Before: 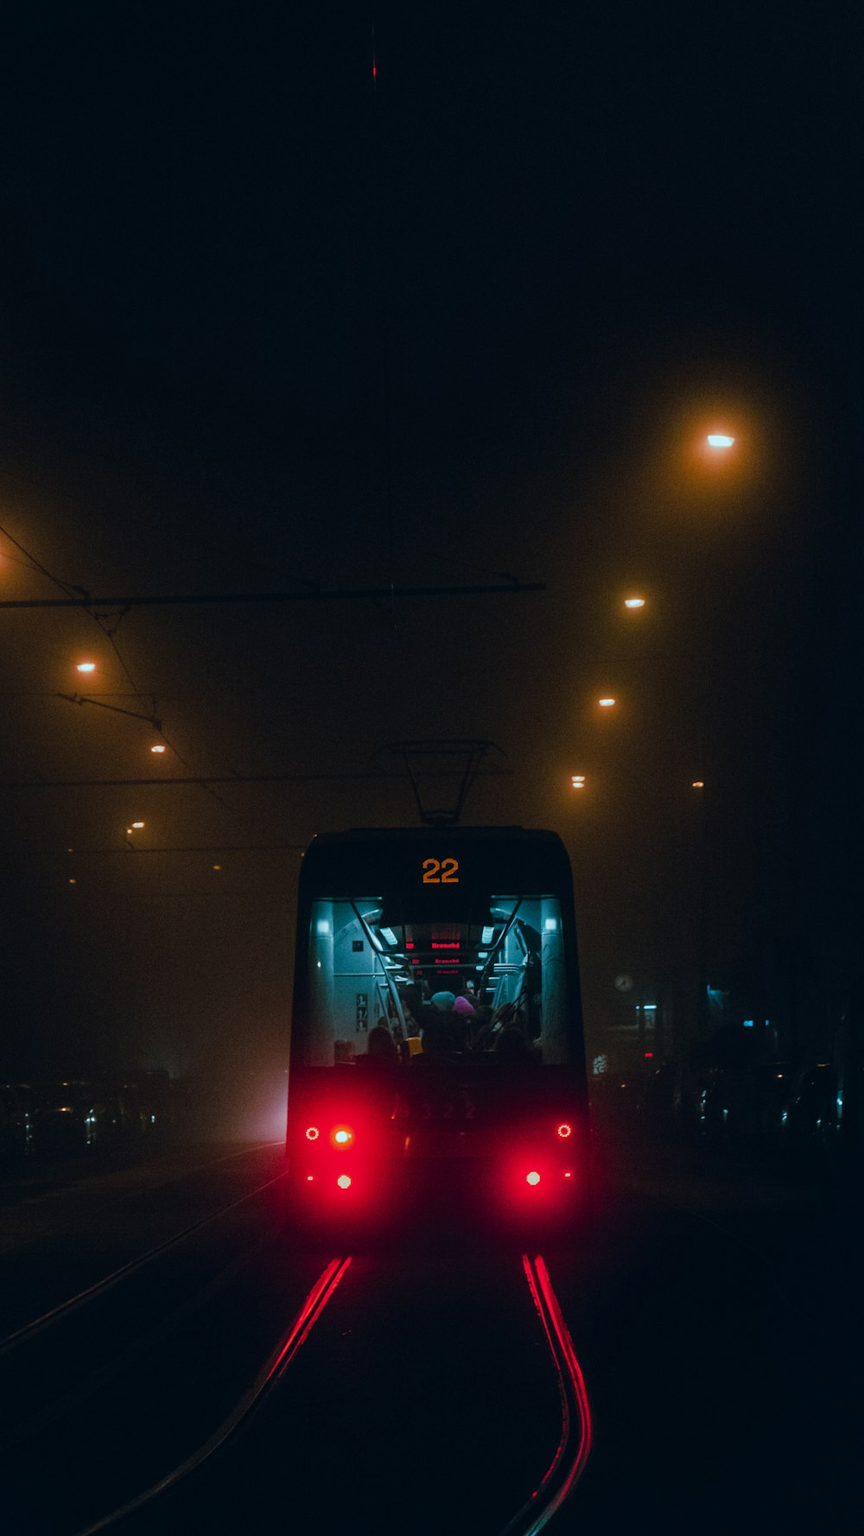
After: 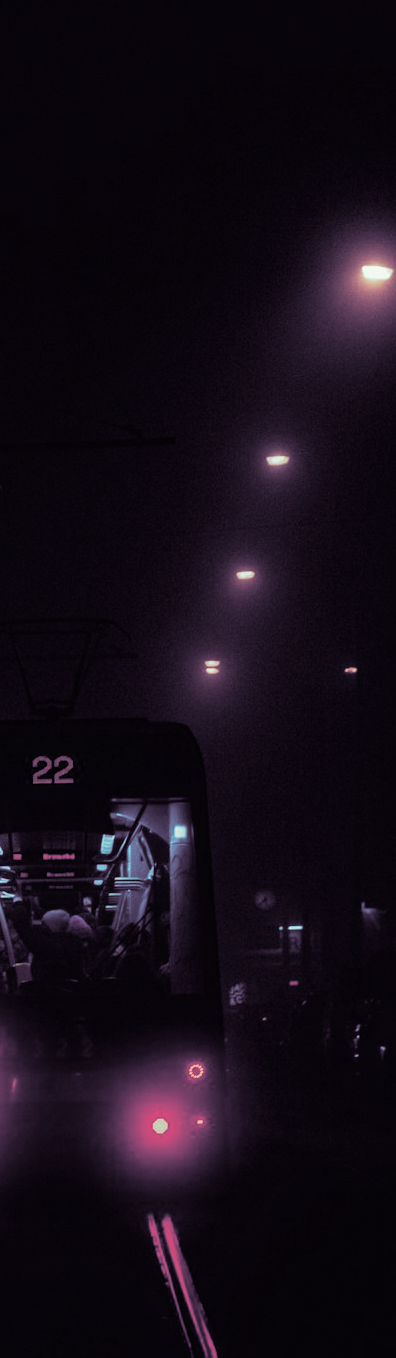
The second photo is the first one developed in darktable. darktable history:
split-toning: shadows › hue 266.4°, shadows › saturation 0.4, highlights › hue 61.2°, highlights › saturation 0.3, compress 0%
filmic rgb: black relative exposure -9.5 EV, white relative exposure 3.02 EV, hardness 6.12
crop: left 45.721%, top 13.393%, right 14.118%, bottom 10.01%
haze removal: compatibility mode true, adaptive false
